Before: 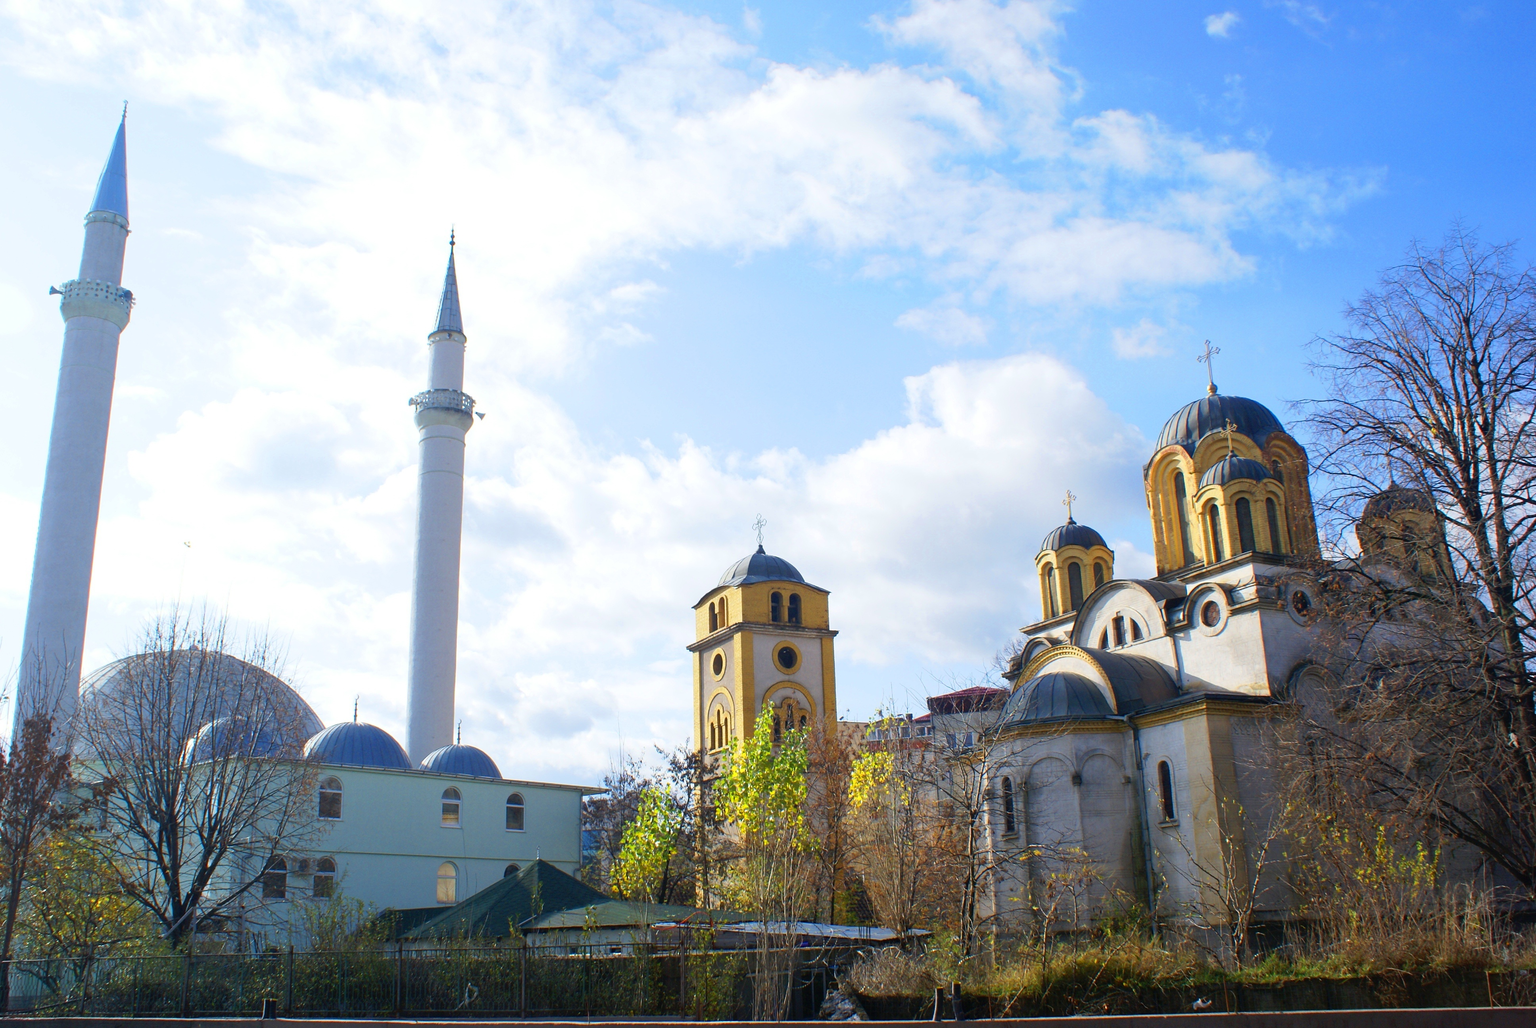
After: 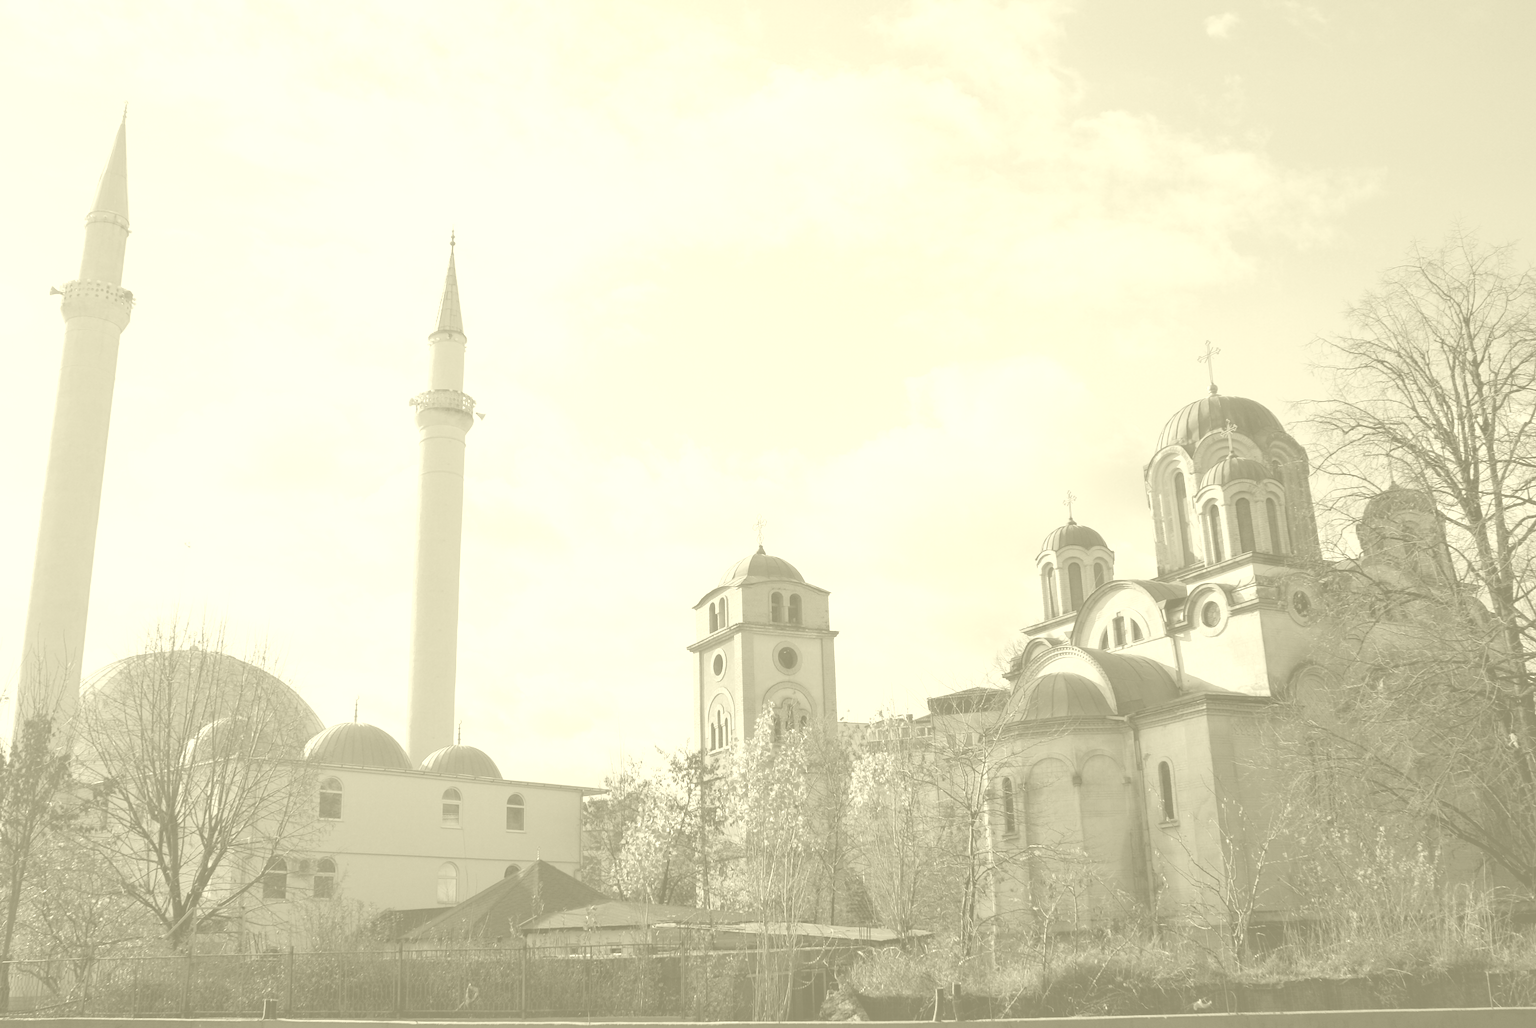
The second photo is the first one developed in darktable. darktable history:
white balance: red 0.766, blue 1.537
colorize: hue 43.2°, saturation 40%, version 1
